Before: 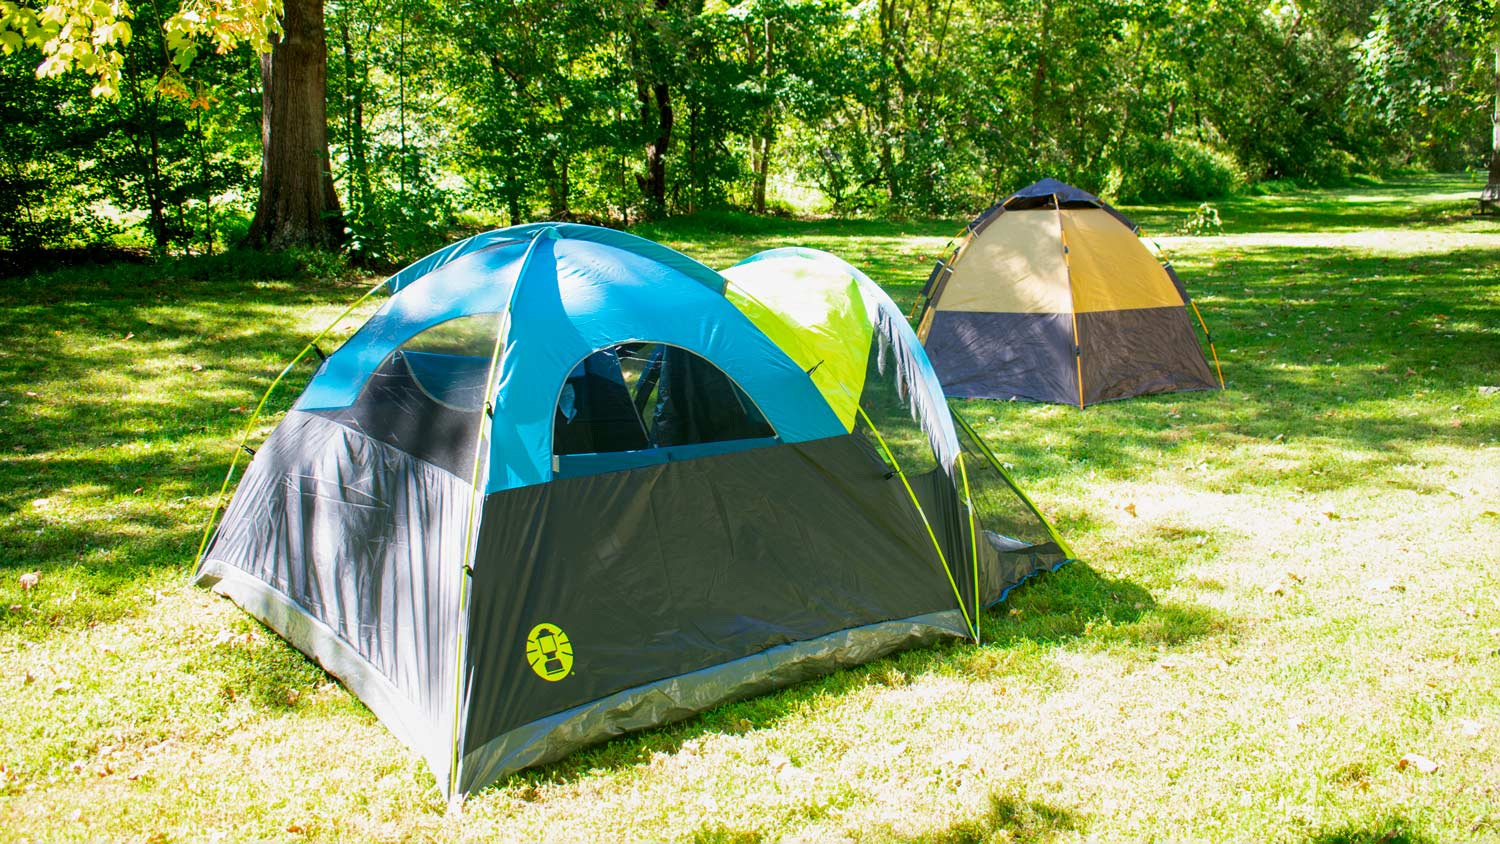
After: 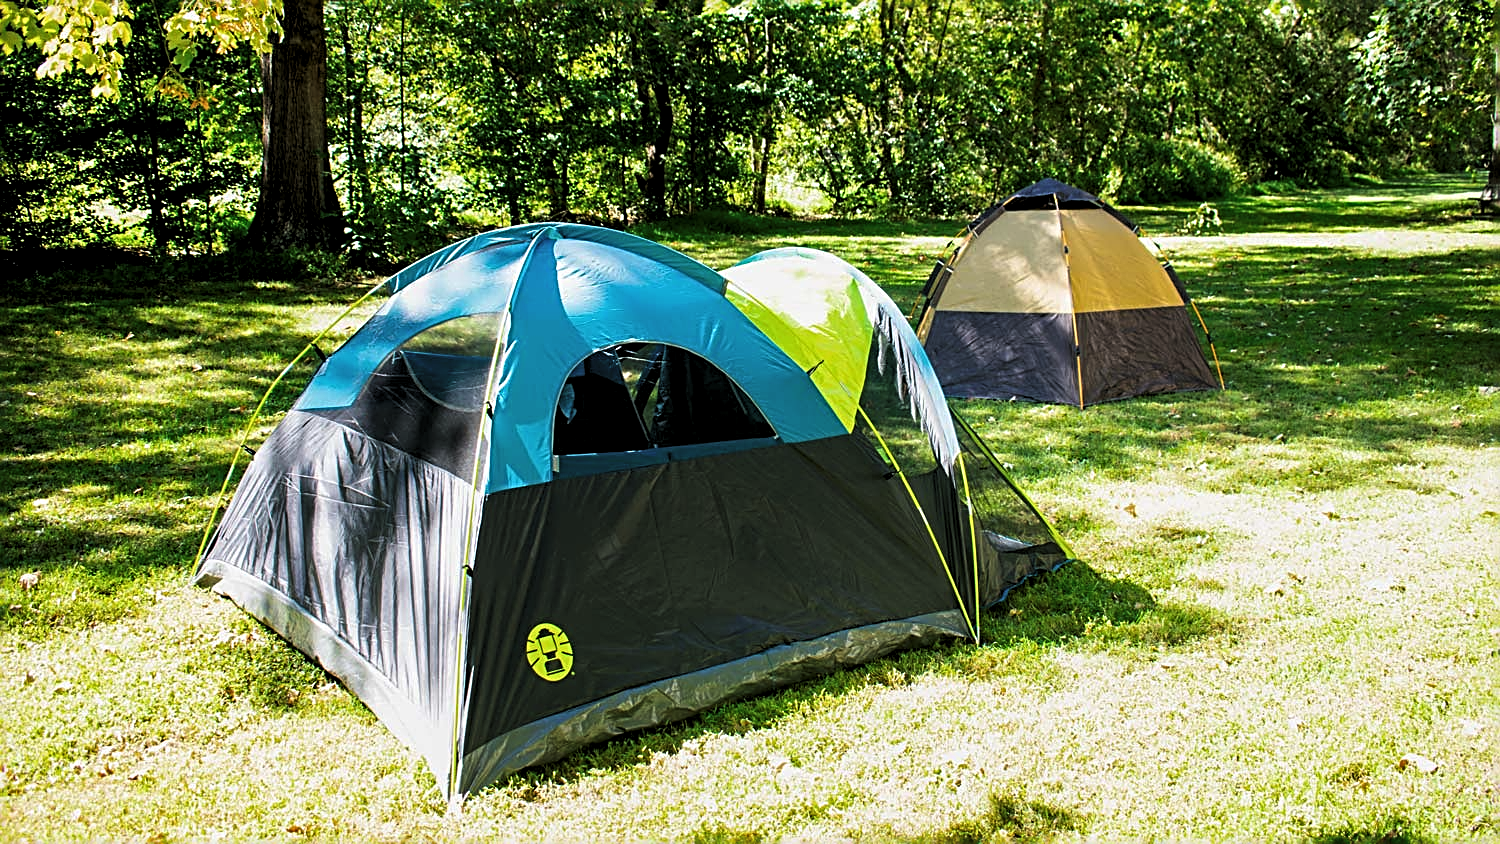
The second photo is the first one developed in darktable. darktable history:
sharpen: radius 2.676, amount 0.669
levels: levels [0.116, 0.574, 1]
